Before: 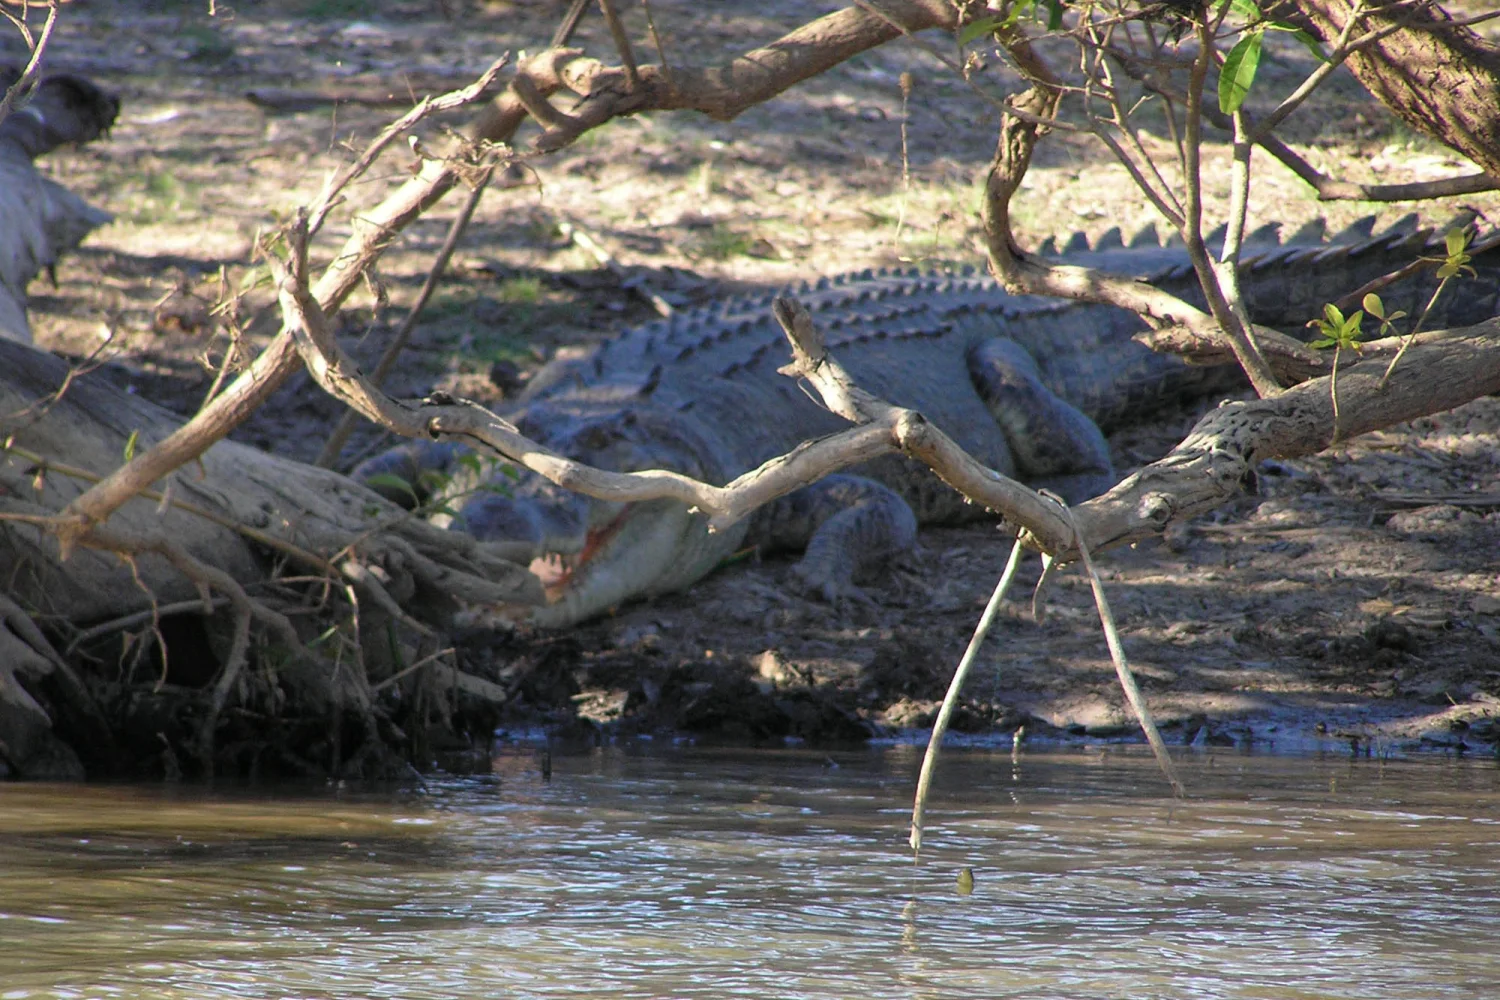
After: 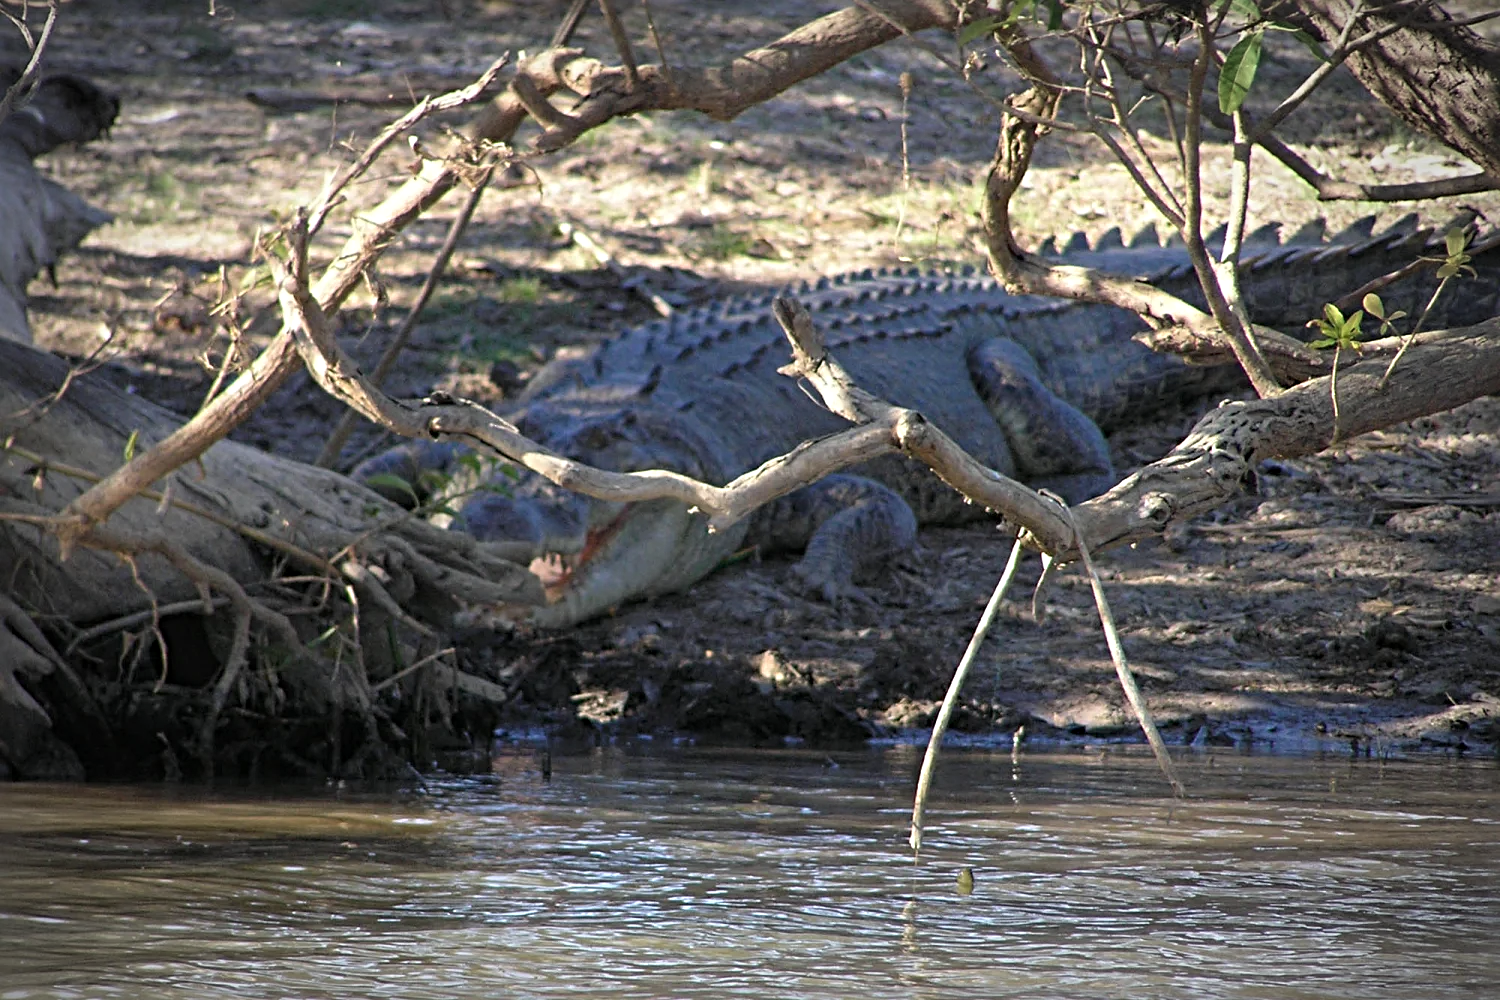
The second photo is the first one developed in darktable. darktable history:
vignetting: automatic ratio true
sharpen: radius 4.883
